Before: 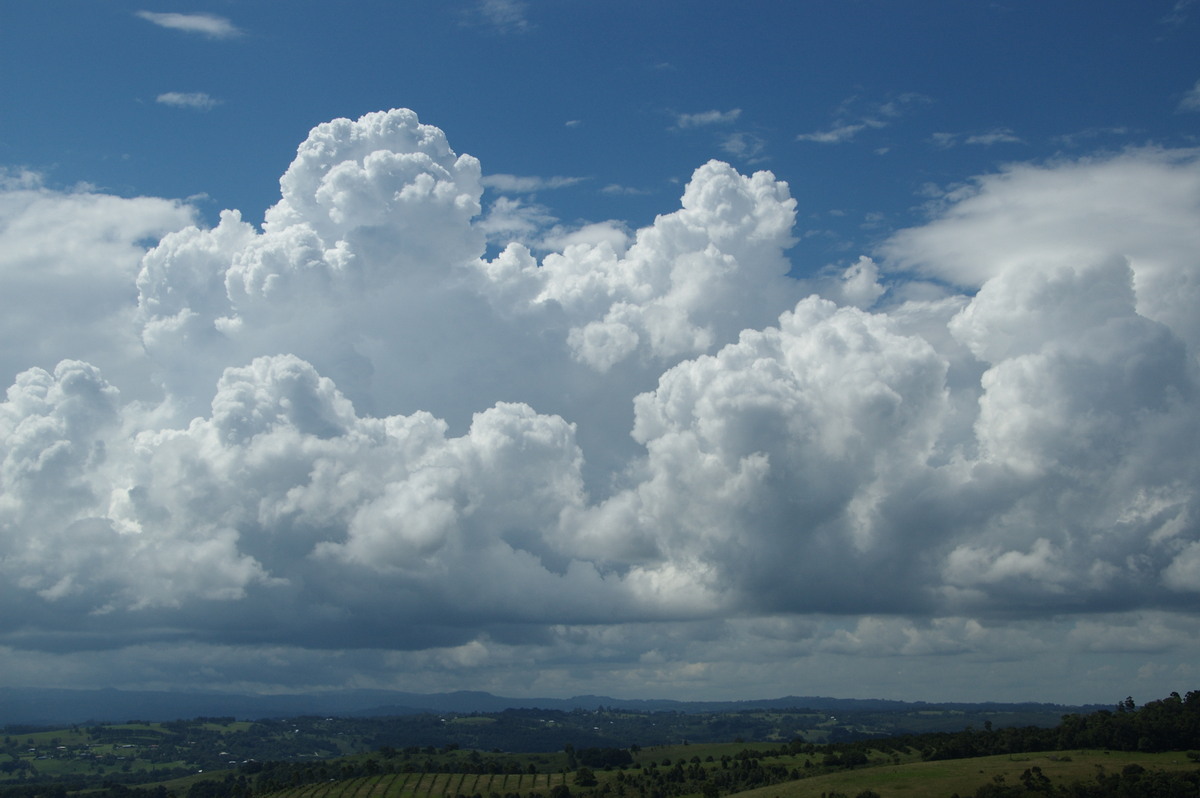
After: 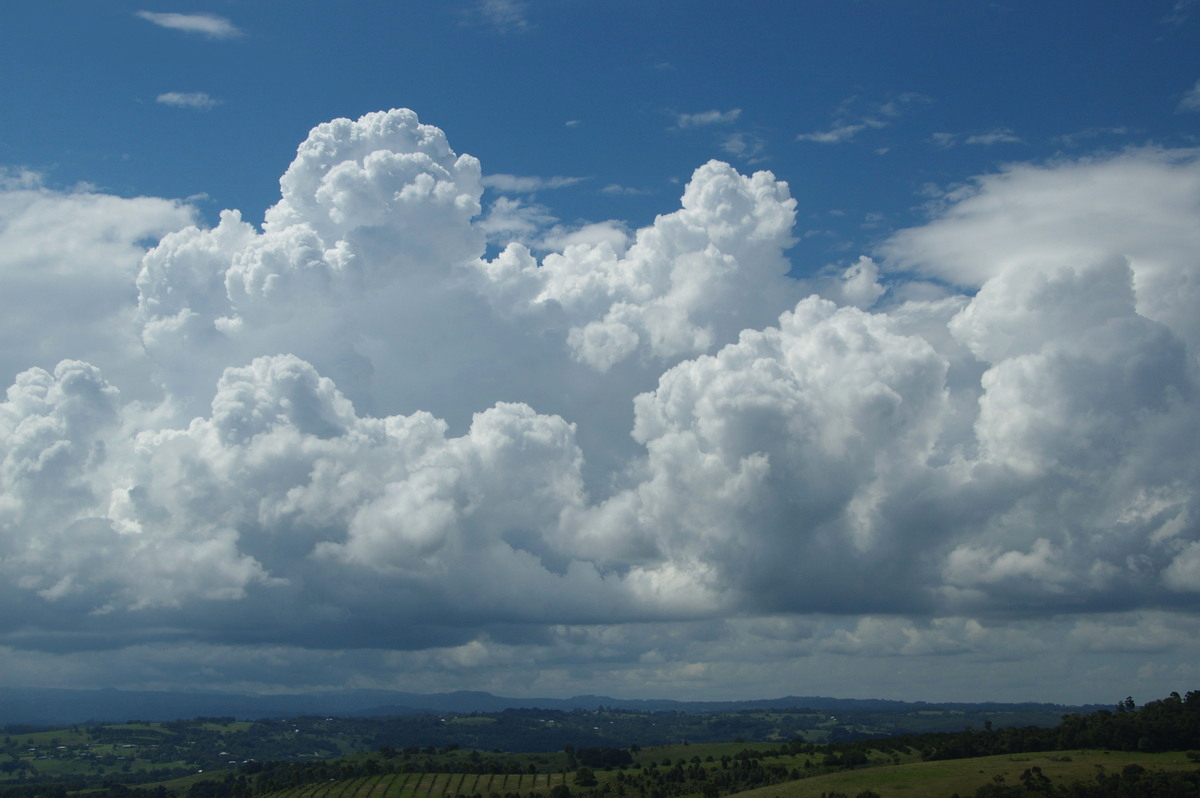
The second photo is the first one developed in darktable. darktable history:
contrast brightness saturation: contrast -0.024, brightness -0.007, saturation 0.045
